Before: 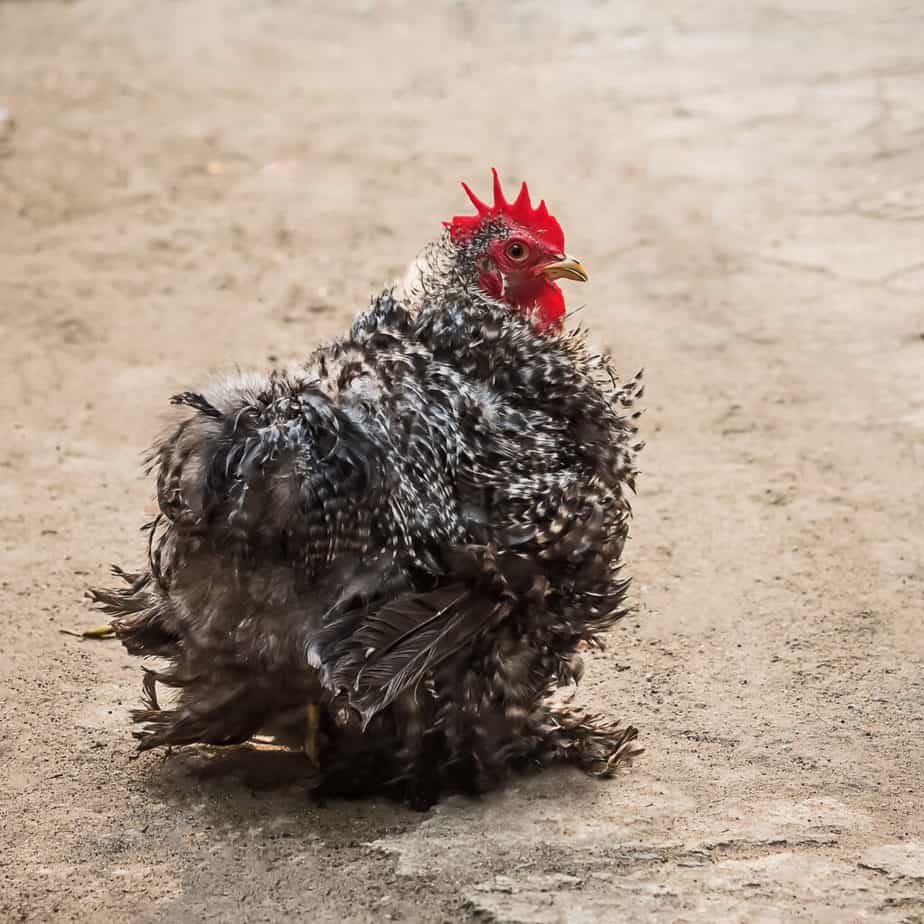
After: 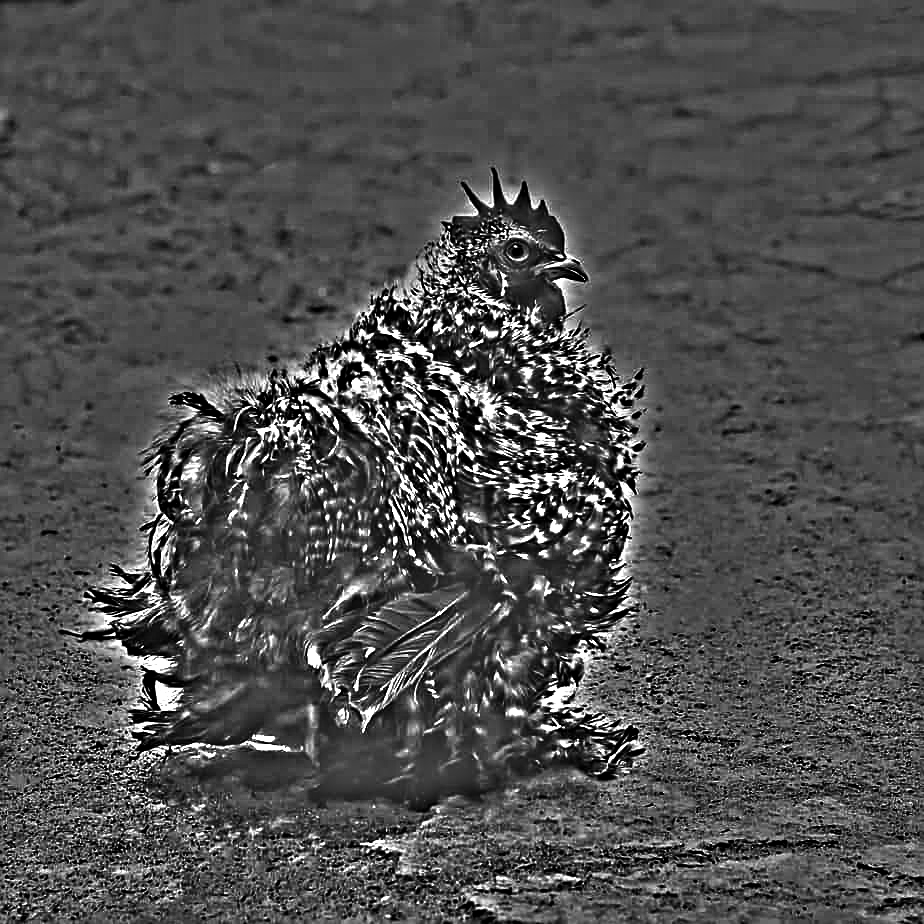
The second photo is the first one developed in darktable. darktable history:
contrast brightness saturation: saturation -1
sharpen: on, module defaults
highpass: on, module defaults
levels: levels [0, 0.618, 1]
